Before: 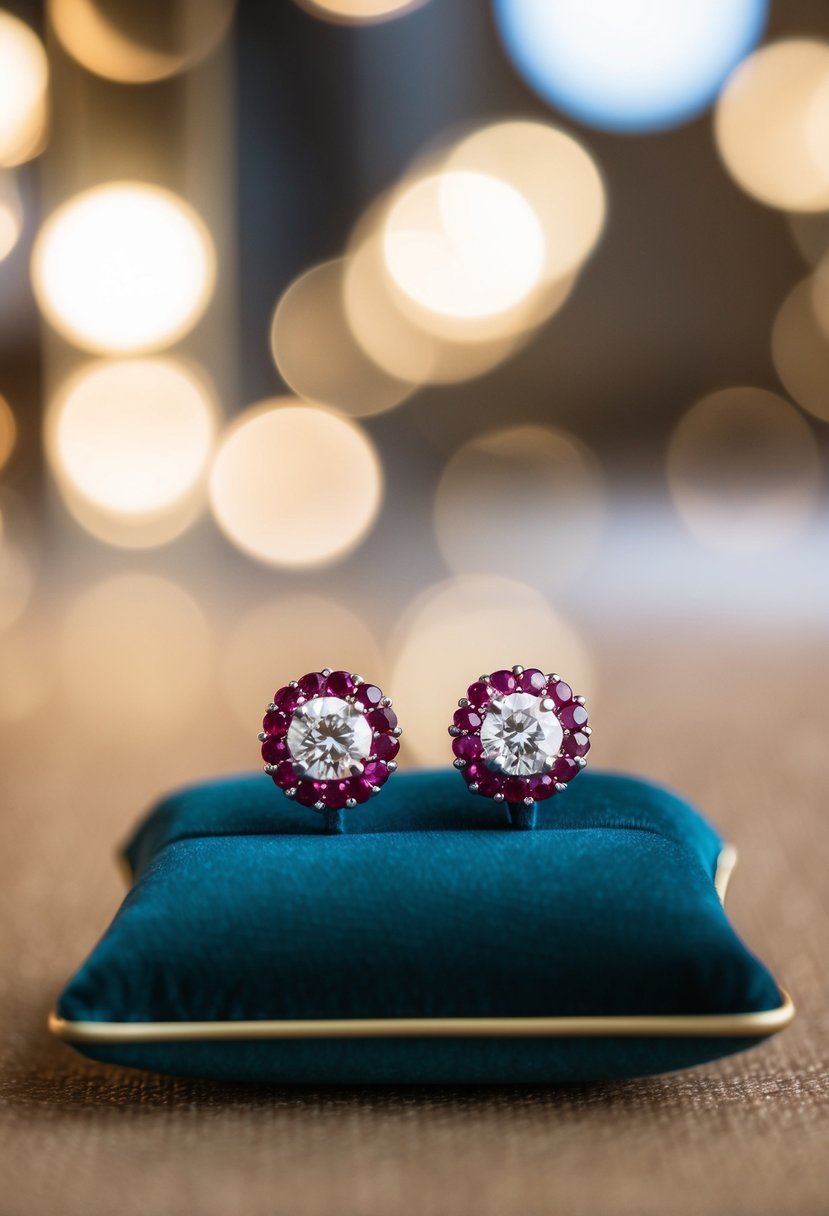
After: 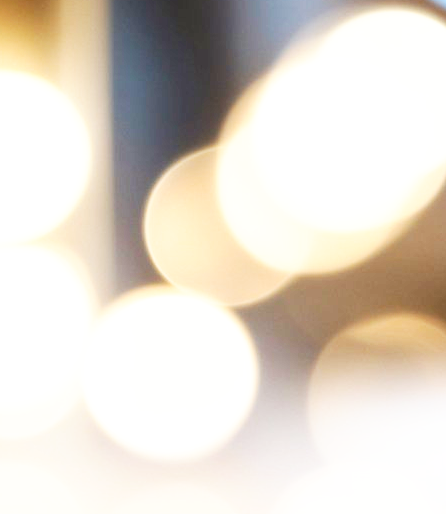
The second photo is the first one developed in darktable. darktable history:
base curve: curves: ch0 [(0, 0) (0.007, 0.004) (0.027, 0.03) (0.046, 0.07) (0.207, 0.54) (0.442, 0.872) (0.673, 0.972) (1, 1)], preserve colors none
crop: left 15.313%, top 9.181%, right 30.769%, bottom 48.496%
exposure: black level correction -0.002, exposure 0.707 EV, compensate highlight preservation false
